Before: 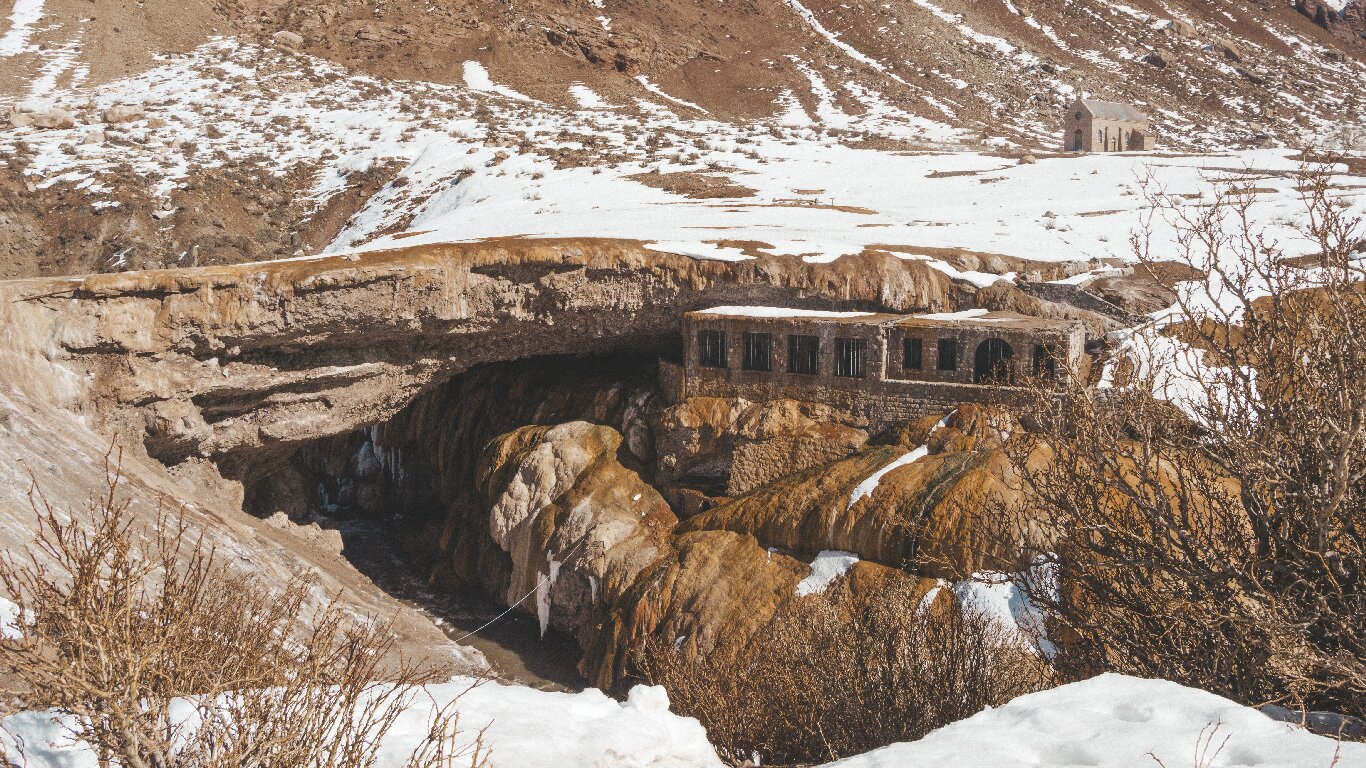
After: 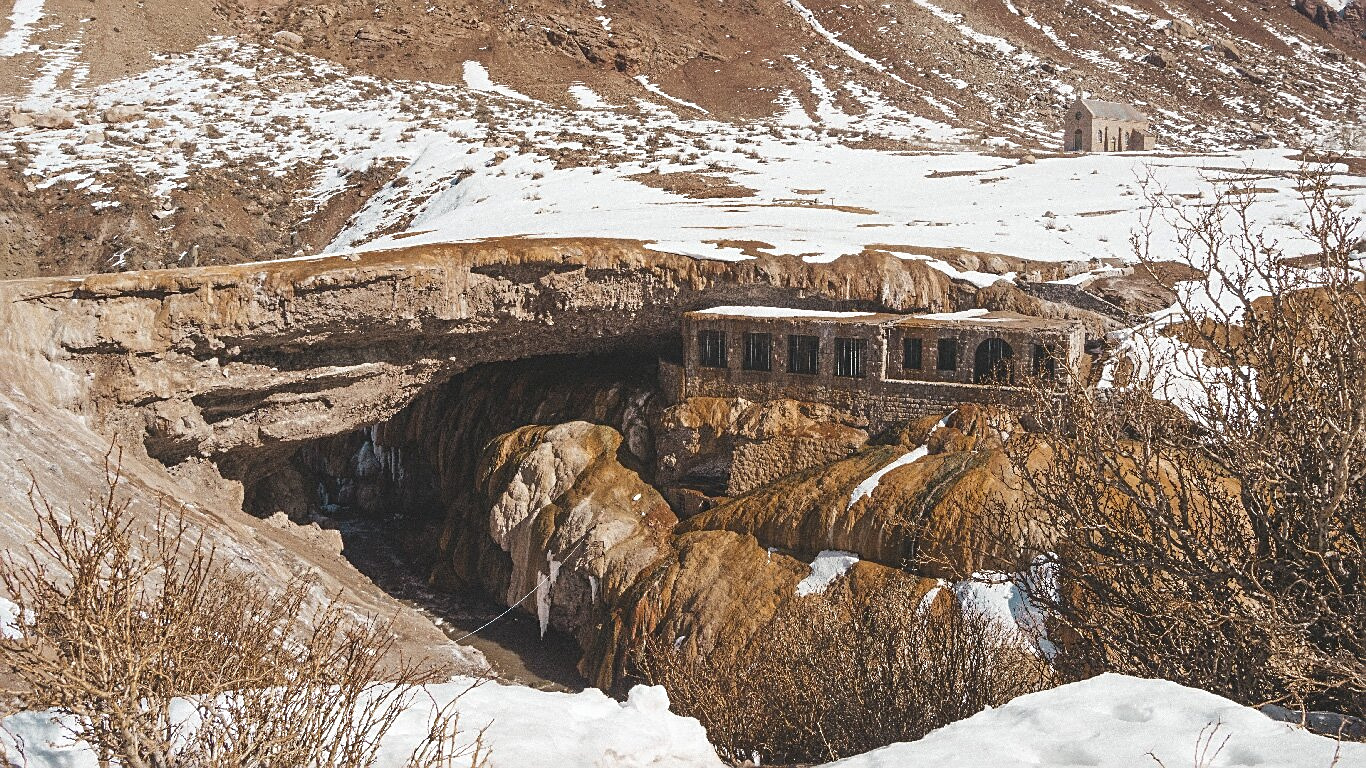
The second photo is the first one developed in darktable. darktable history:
sharpen: amount 0.551
